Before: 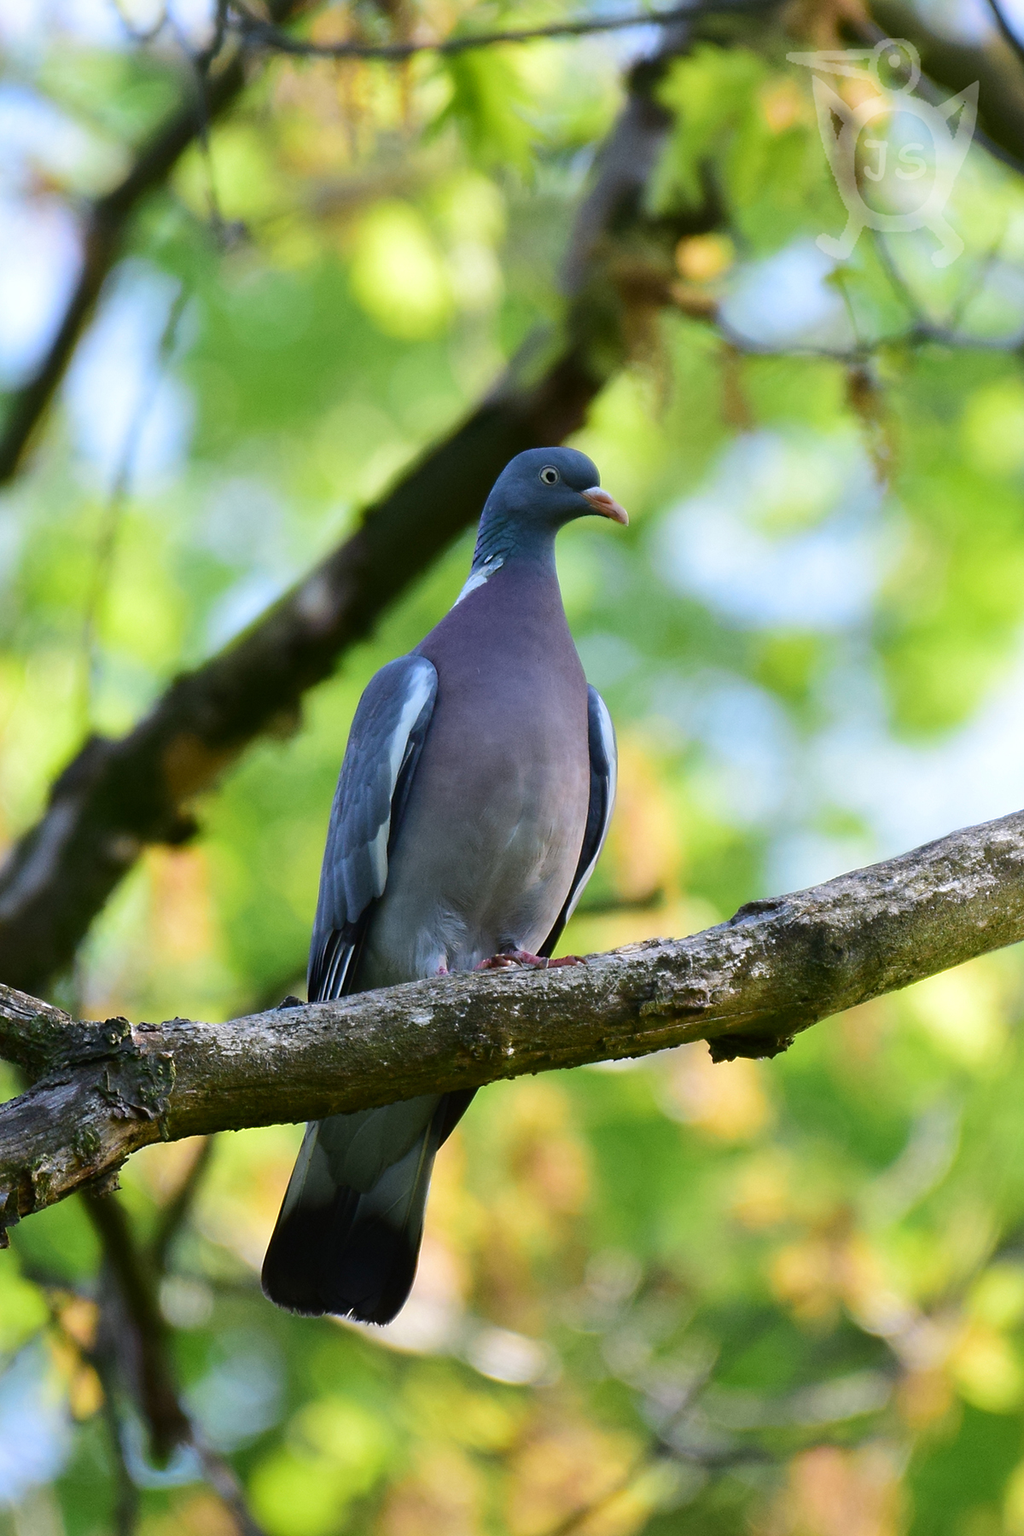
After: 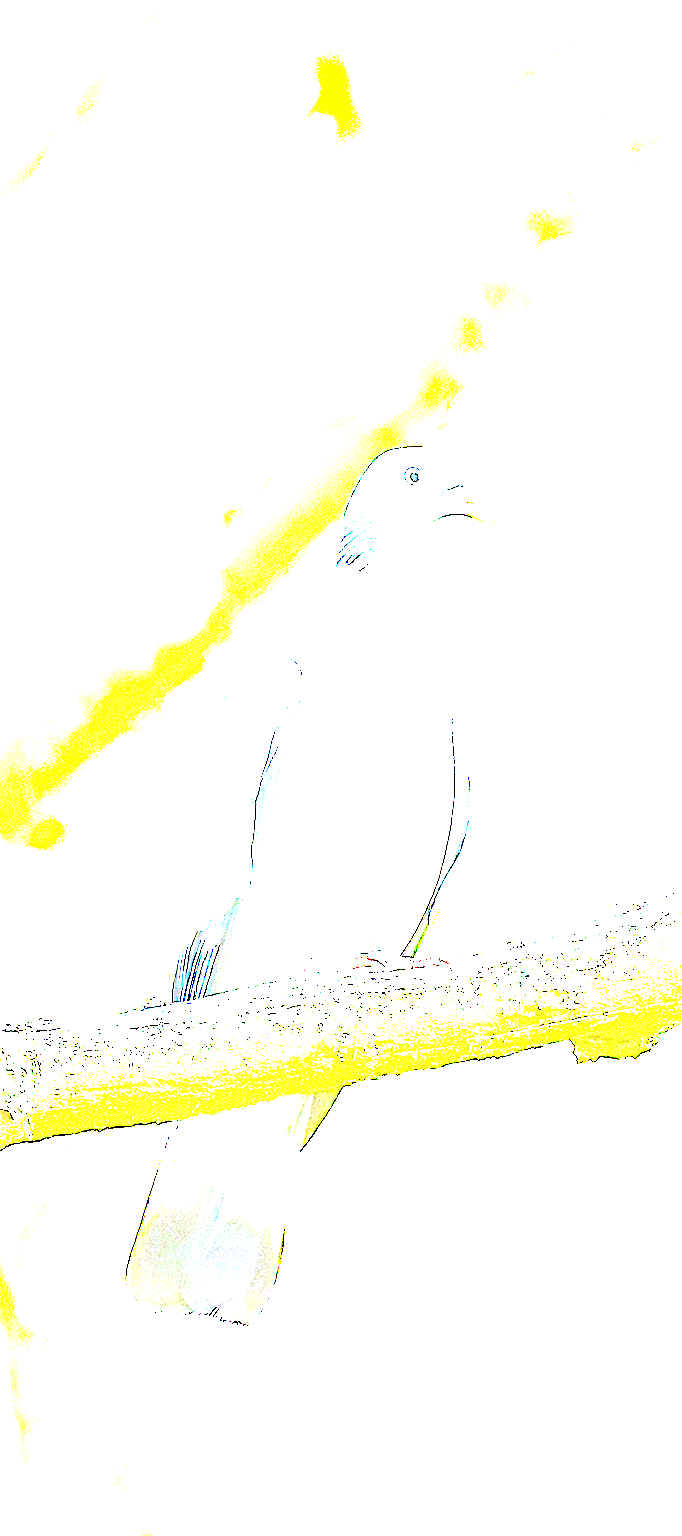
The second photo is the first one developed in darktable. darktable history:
crop and rotate: left 13.375%, right 19.992%
exposure: exposure 7.939 EV, compensate highlight preservation false
tone equalizer: -8 EV -0.447 EV, -7 EV -0.382 EV, -6 EV -0.326 EV, -5 EV -0.232 EV, -3 EV 0.238 EV, -2 EV 0.311 EV, -1 EV 0.411 EV, +0 EV 0.397 EV
sharpen: on, module defaults
color zones: curves: ch1 [(0, 0.513) (0.143, 0.524) (0.286, 0.511) (0.429, 0.506) (0.571, 0.503) (0.714, 0.503) (0.857, 0.508) (1, 0.513)]
